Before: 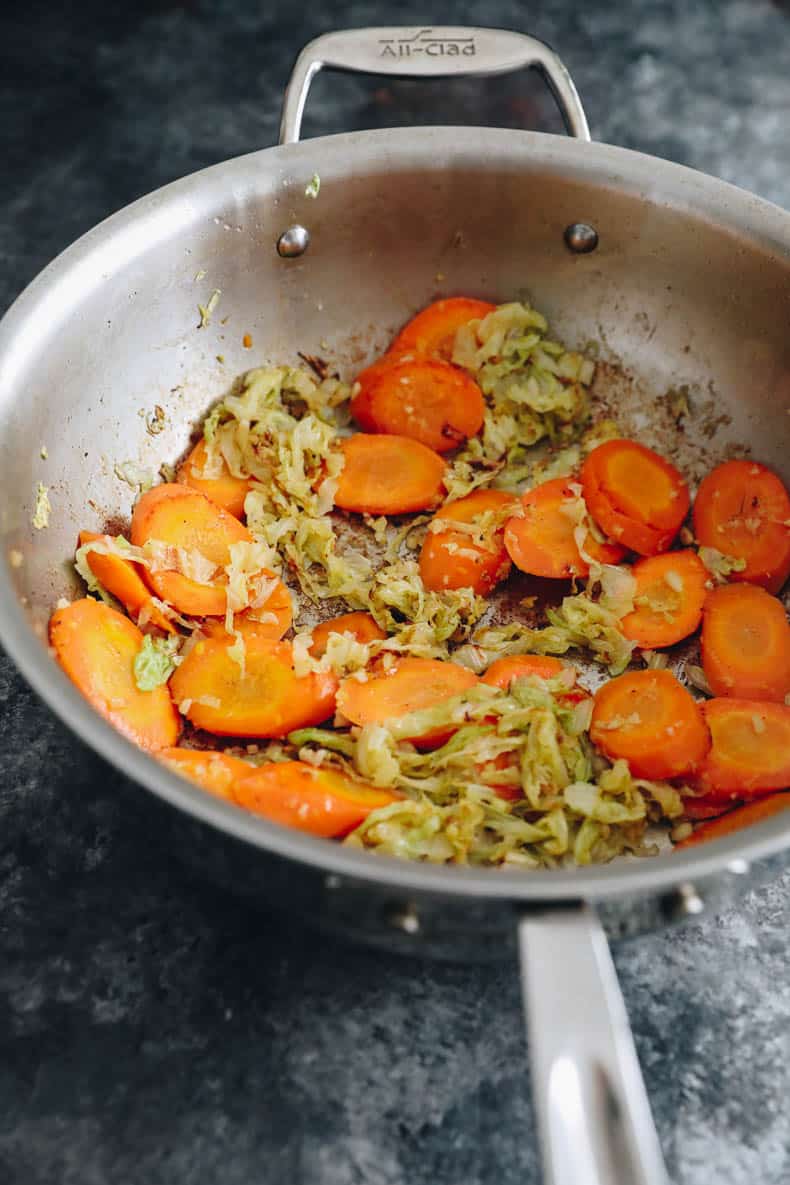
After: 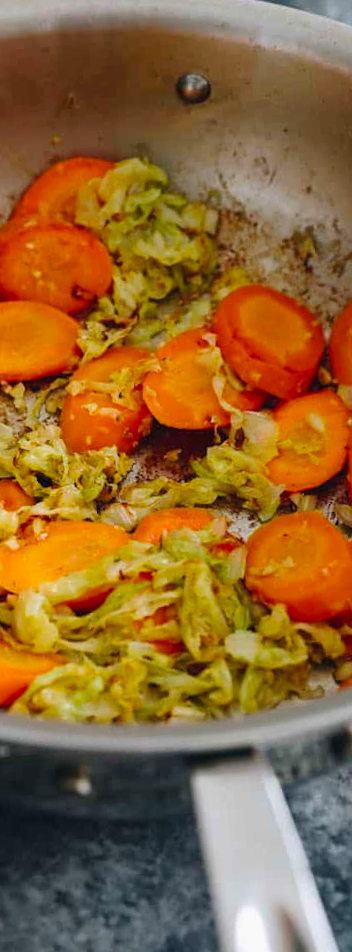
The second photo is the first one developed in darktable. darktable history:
crop: left 45.721%, top 13.393%, right 14.118%, bottom 10.01%
color balance rgb: perceptual saturation grading › global saturation 20%, global vibrance 20%
rotate and perspective: rotation -4.98°, automatic cropping off
